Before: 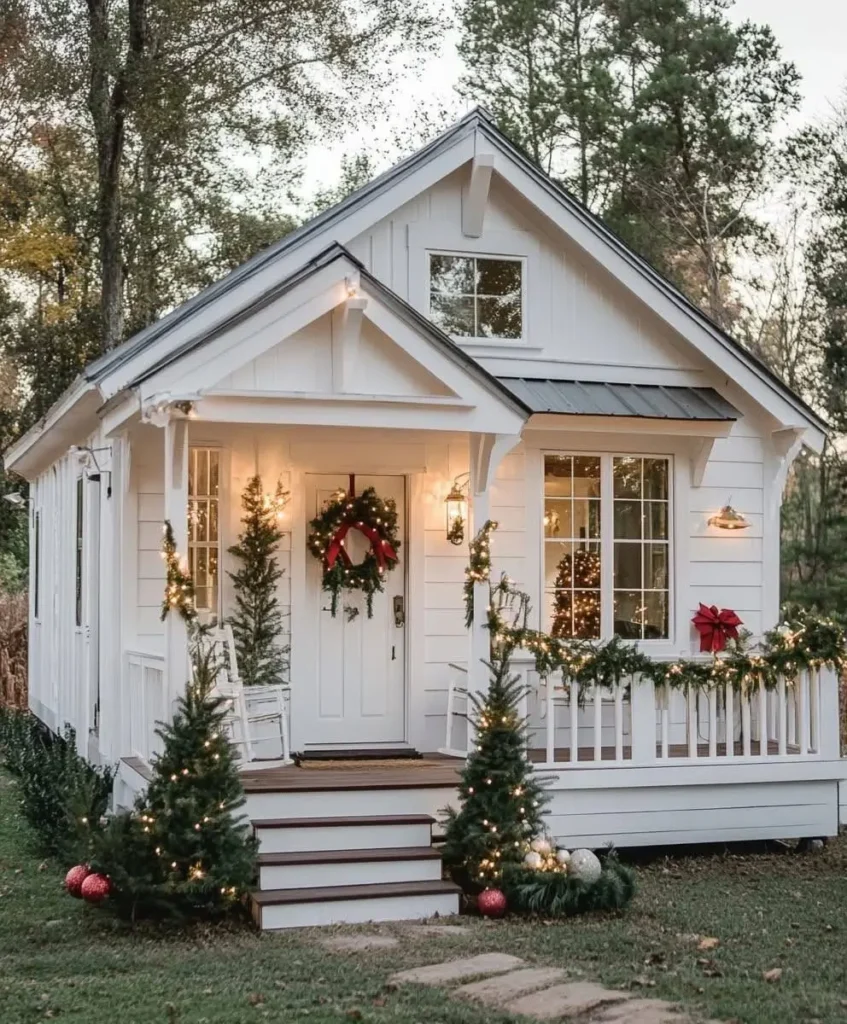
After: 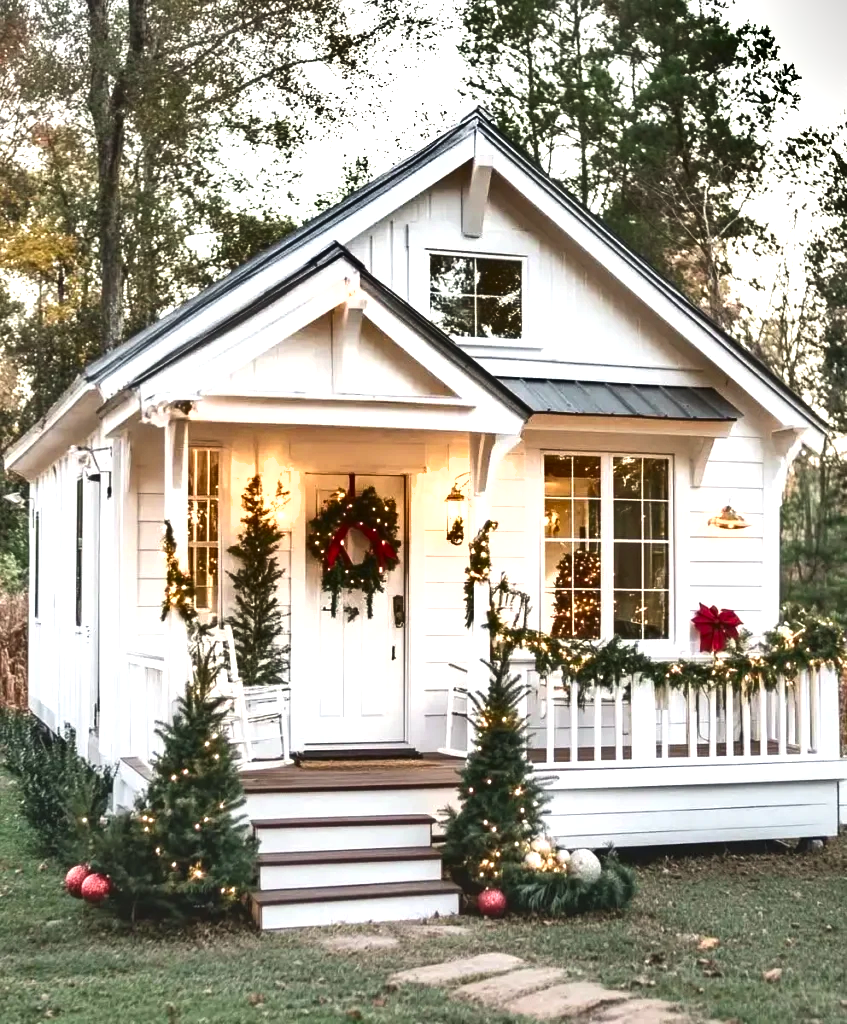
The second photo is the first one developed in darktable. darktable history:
white balance: red 1.009, blue 0.985
tone equalizer: on, module defaults
shadows and highlights: radius 100.41, shadows 50.55, highlights -64.36, highlights color adjustment 49.82%, soften with gaussian
exposure: black level correction -0.002, exposure 1.115 EV, compensate highlight preservation false
